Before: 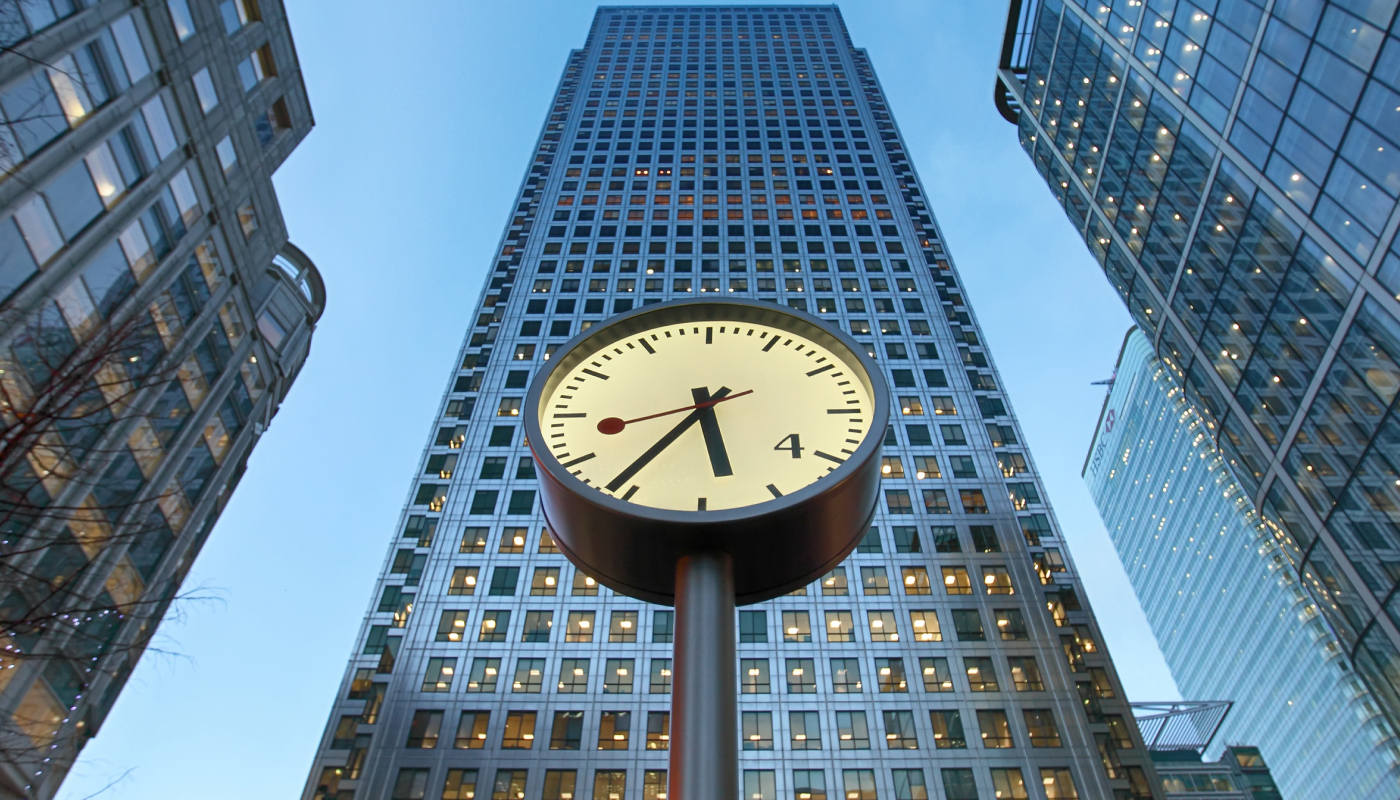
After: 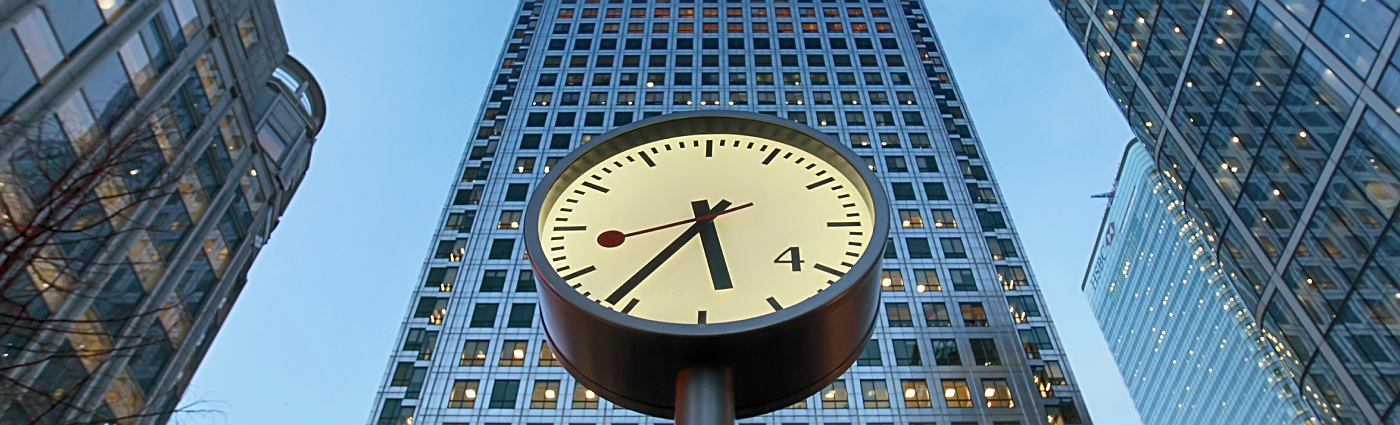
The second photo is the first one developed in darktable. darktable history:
exposure: black level correction 0.001, exposure -0.123 EV, compensate highlight preservation false
sharpen: on, module defaults
crop and rotate: top 23.438%, bottom 23.437%
